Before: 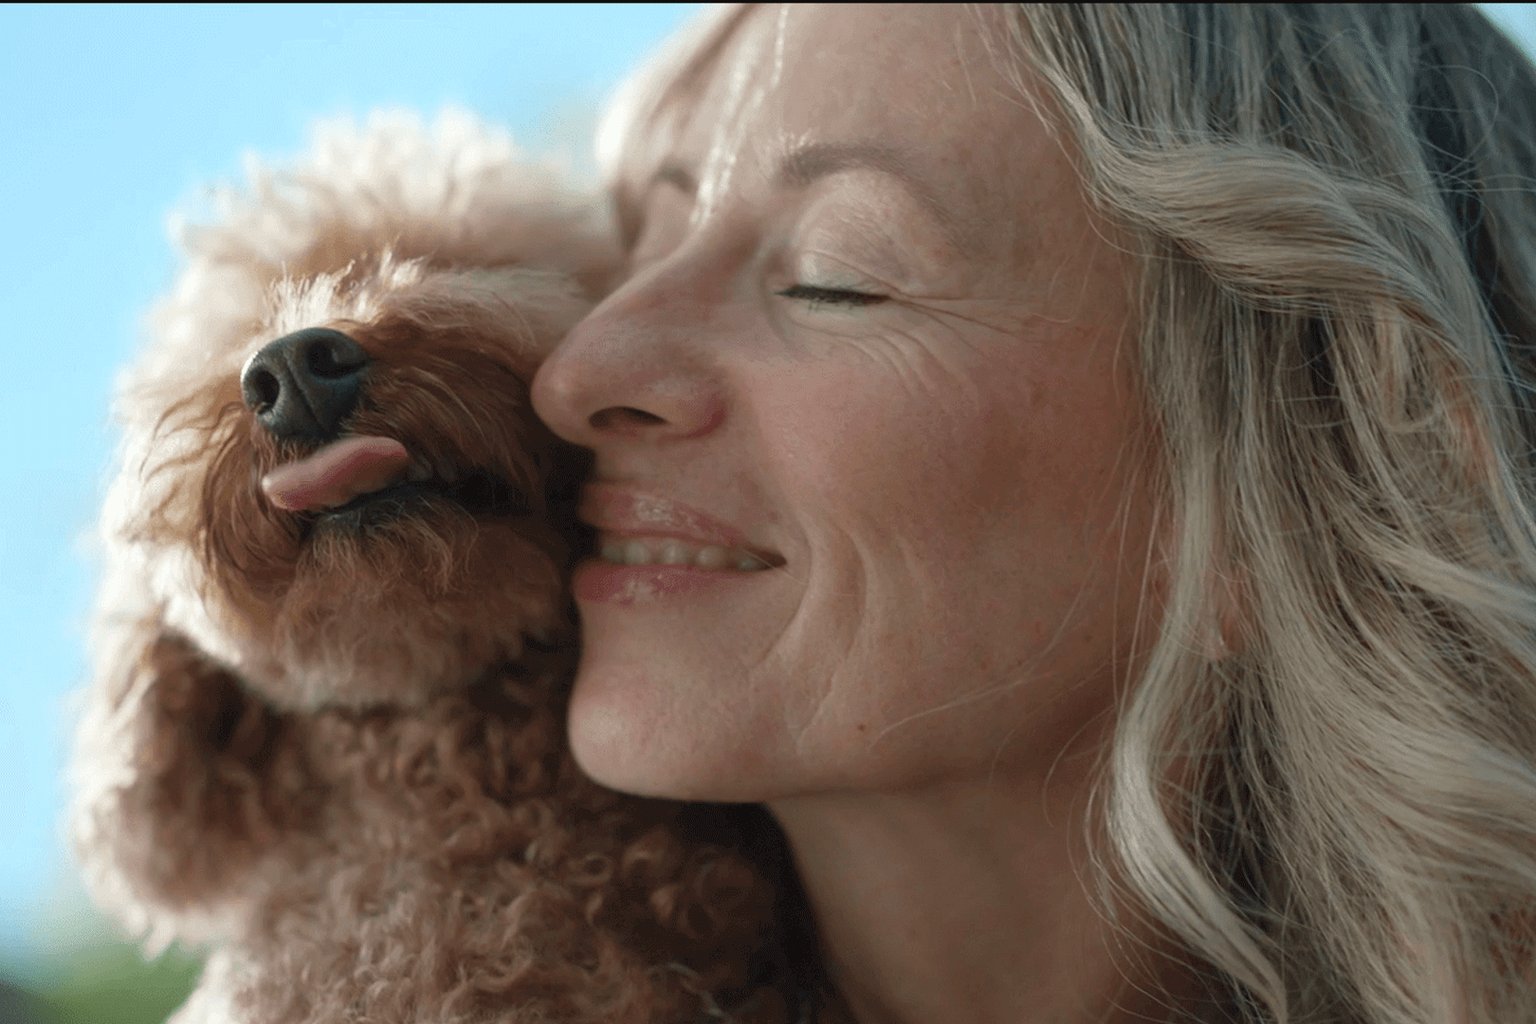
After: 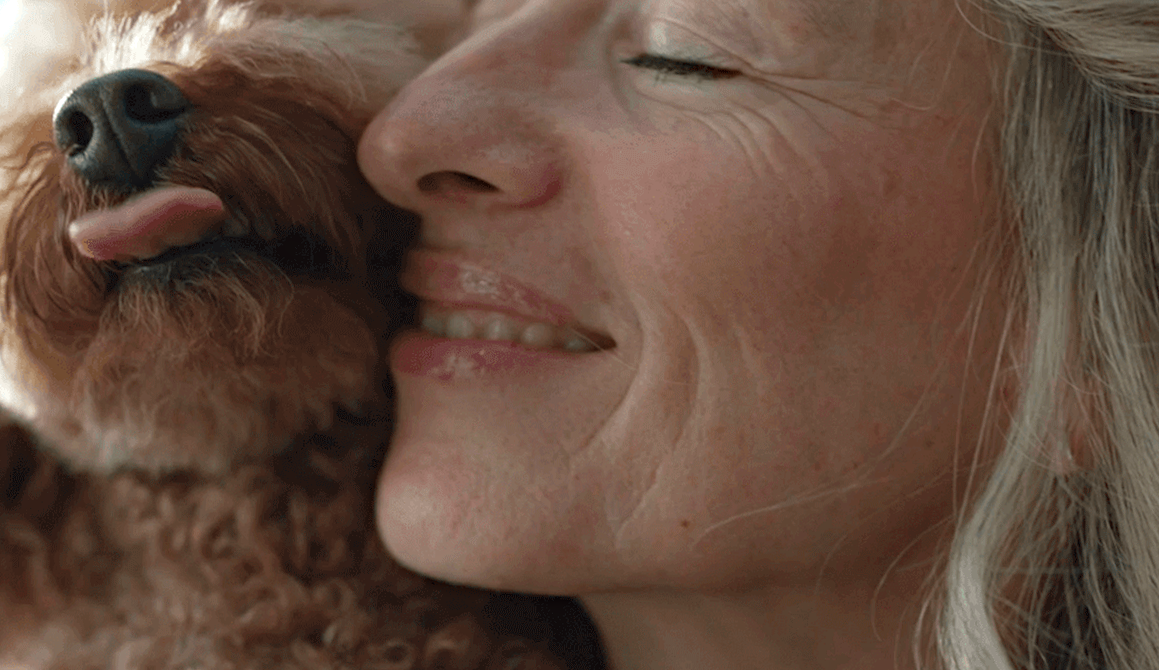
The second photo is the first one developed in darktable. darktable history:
crop and rotate: angle -3.37°, left 9.79%, top 20.73%, right 12.42%, bottom 11.82%
haze removal: compatibility mode true, adaptive false
